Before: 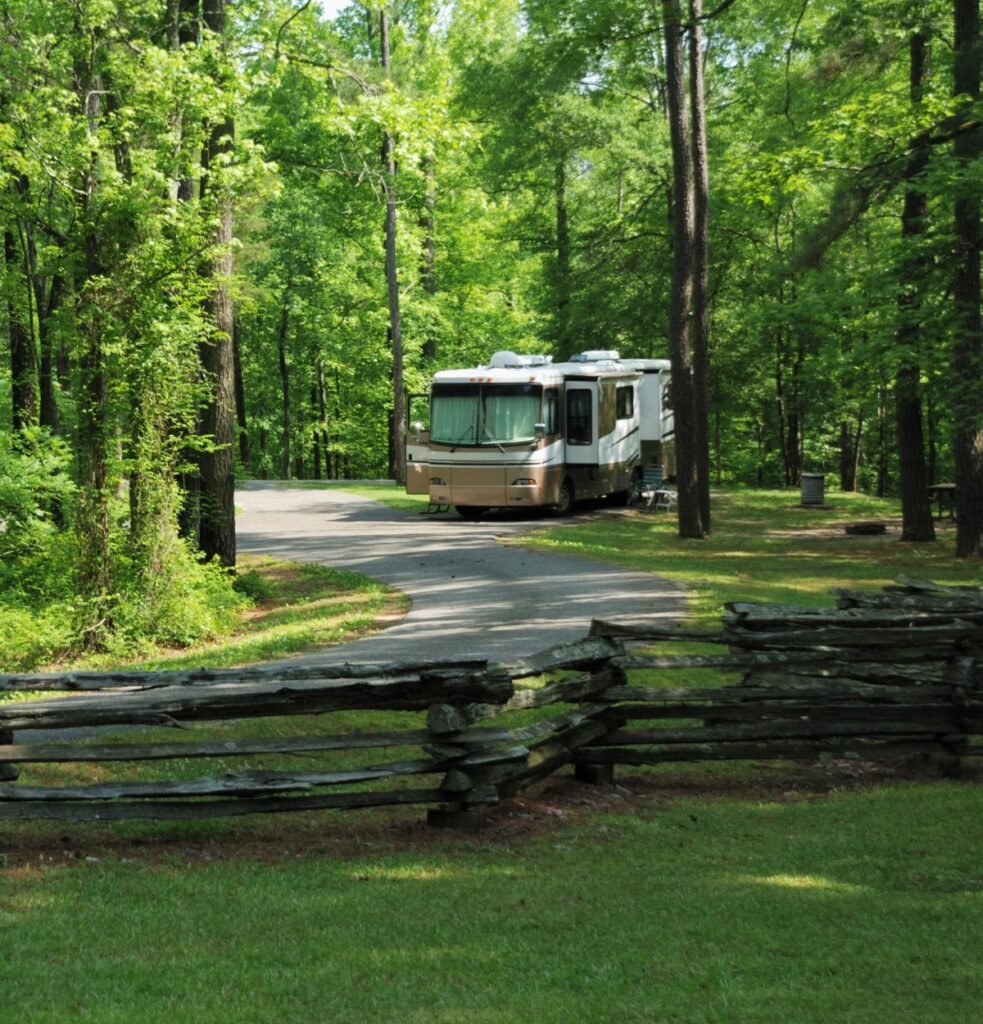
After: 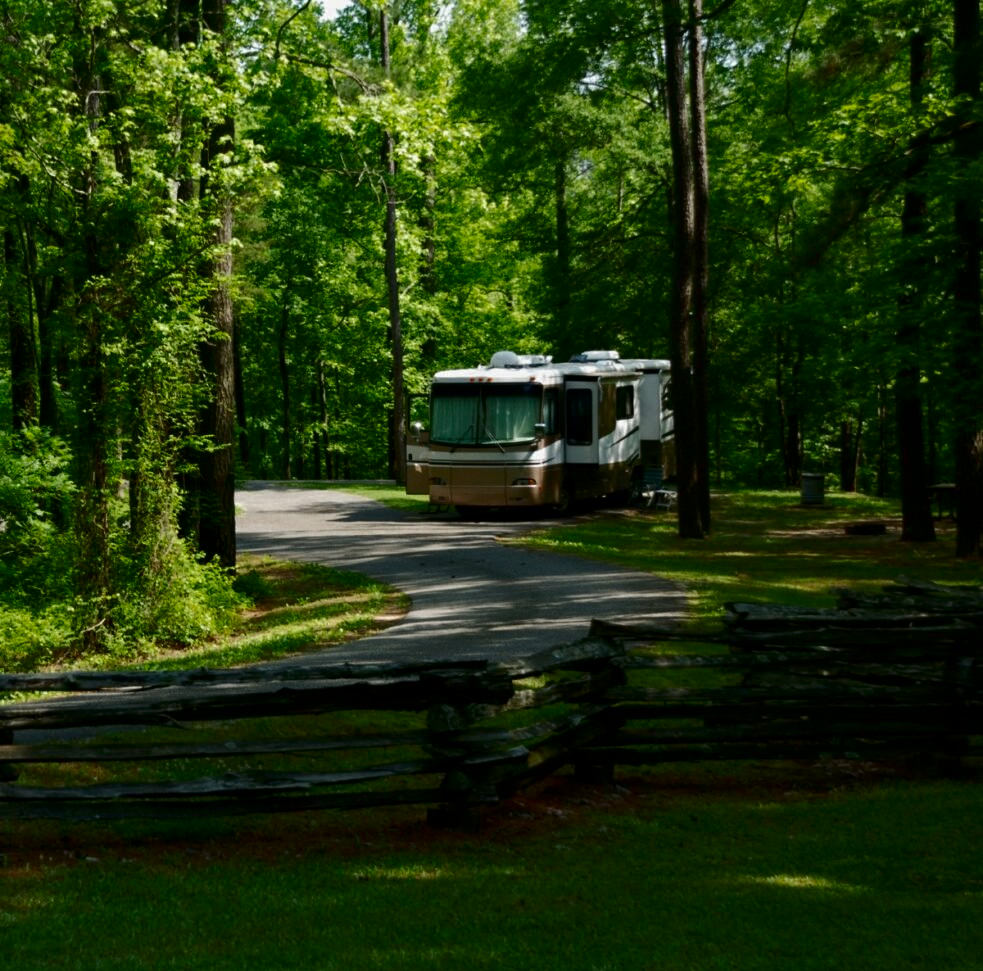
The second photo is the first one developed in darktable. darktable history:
crop and rotate: top 0%, bottom 5.097%
contrast brightness saturation: brightness -0.52
